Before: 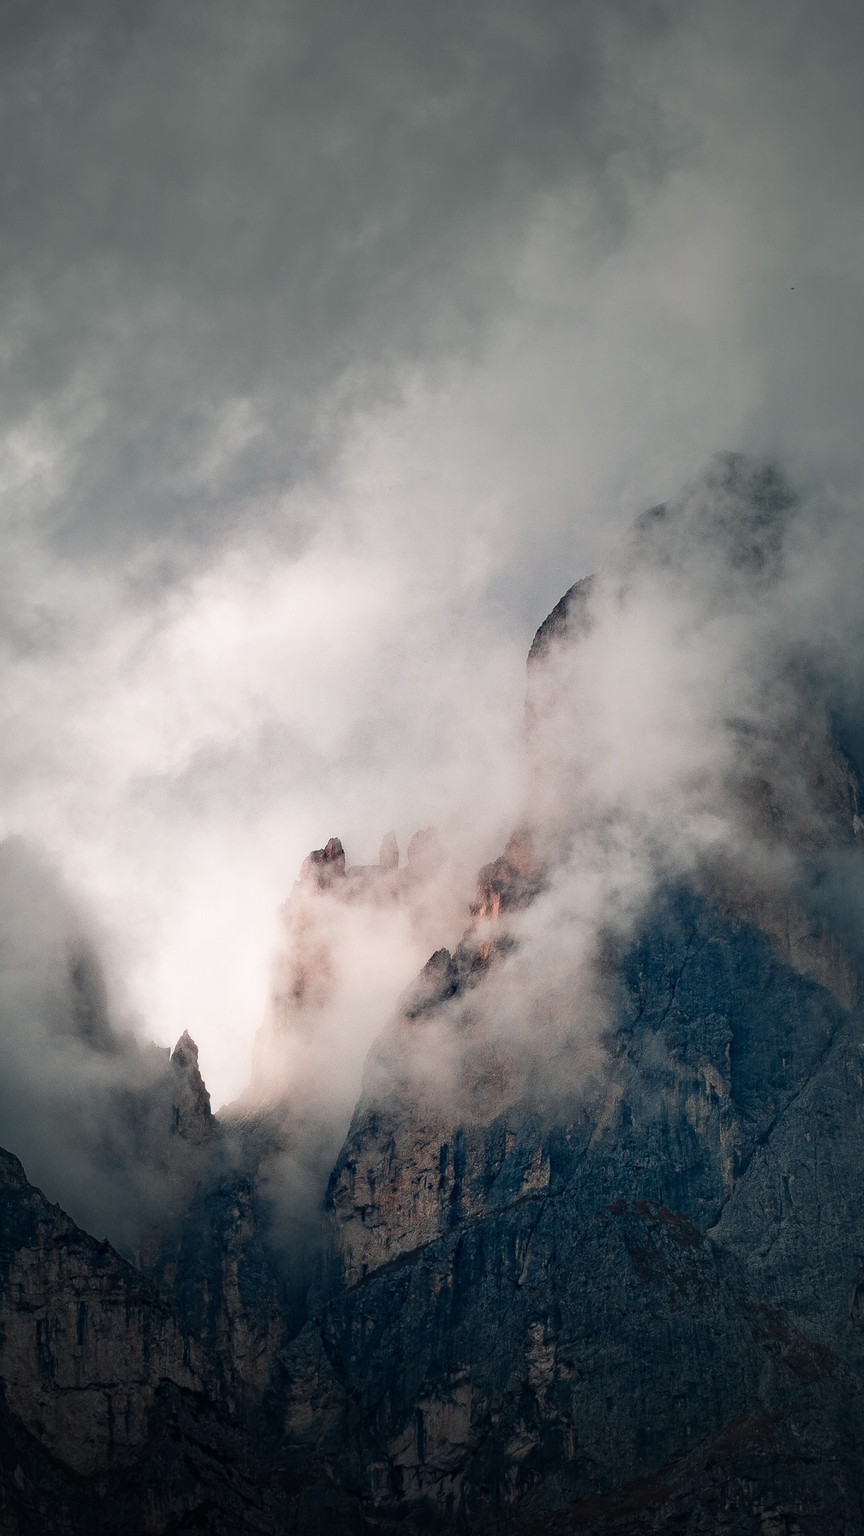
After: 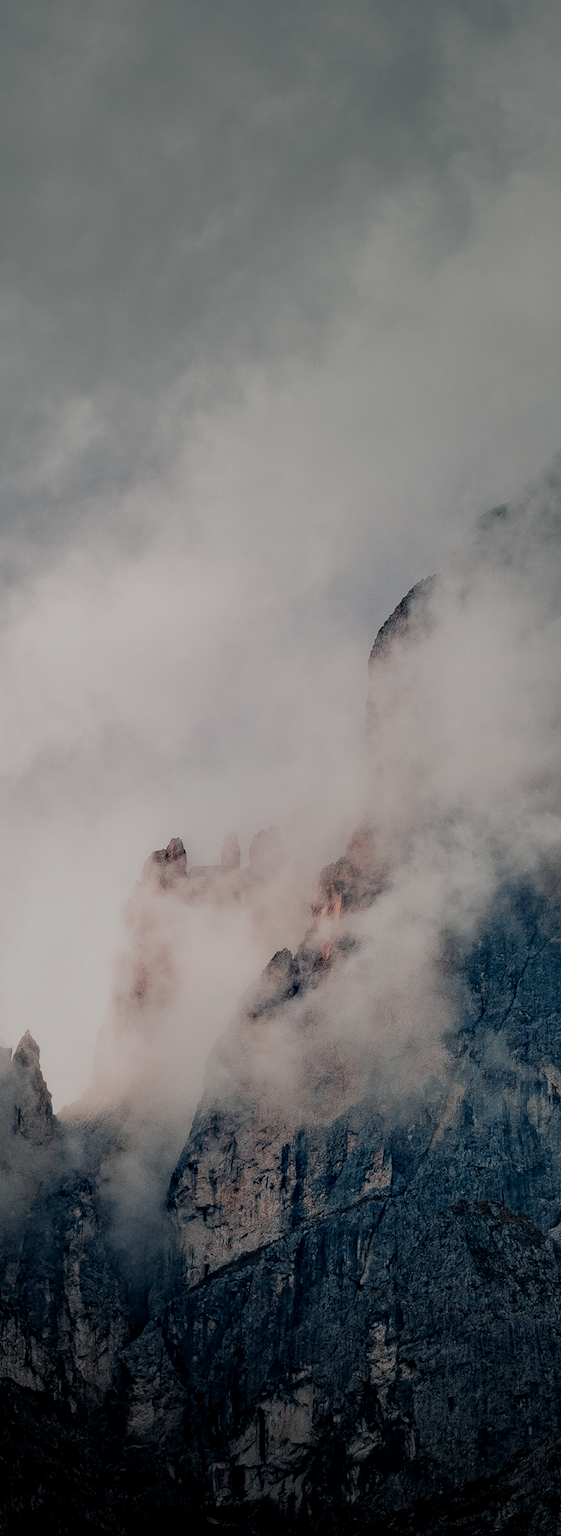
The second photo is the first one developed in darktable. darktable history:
filmic rgb: black relative exposure -7.02 EV, white relative exposure 6 EV, target black luminance 0%, hardness 2.73, latitude 60.95%, contrast 0.693, highlights saturation mix 10.03%, shadows ↔ highlights balance -0.089%
local contrast: on, module defaults
crop and rotate: left 18.446%, right 16.505%
